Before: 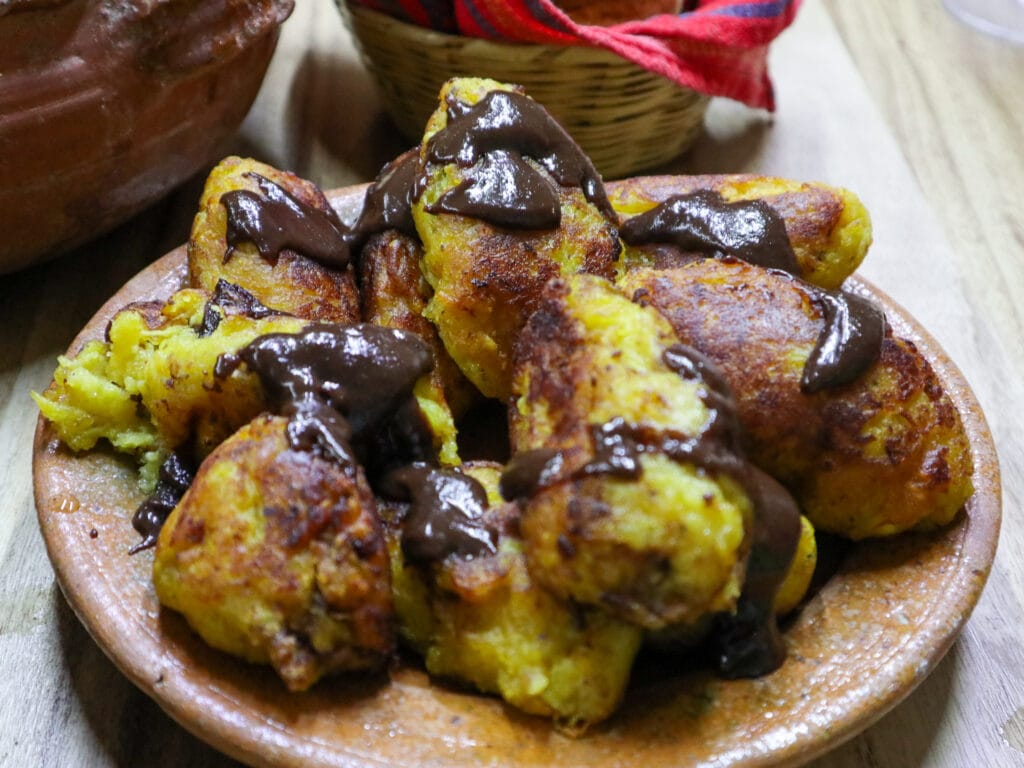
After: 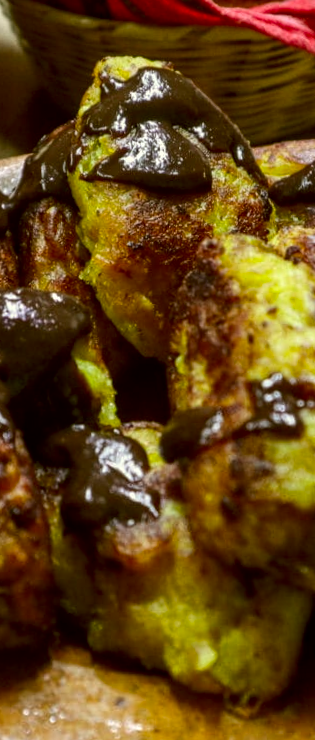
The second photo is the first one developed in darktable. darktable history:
local contrast: detail 130%
rotate and perspective: rotation -1.68°, lens shift (vertical) -0.146, crop left 0.049, crop right 0.912, crop top 0.032, crop bottom 0.96
contrast brightness saturation: contrast 0.07, brightness -0.13, saturation 0.06
color correction: highlights a* -1.43, highlights b* 10.12, shadows a* 0.395, shadows b* 19.35
crop: left 33.36%, right 33.36%
bloom: size 9%, threshold 100%, strength 7%
